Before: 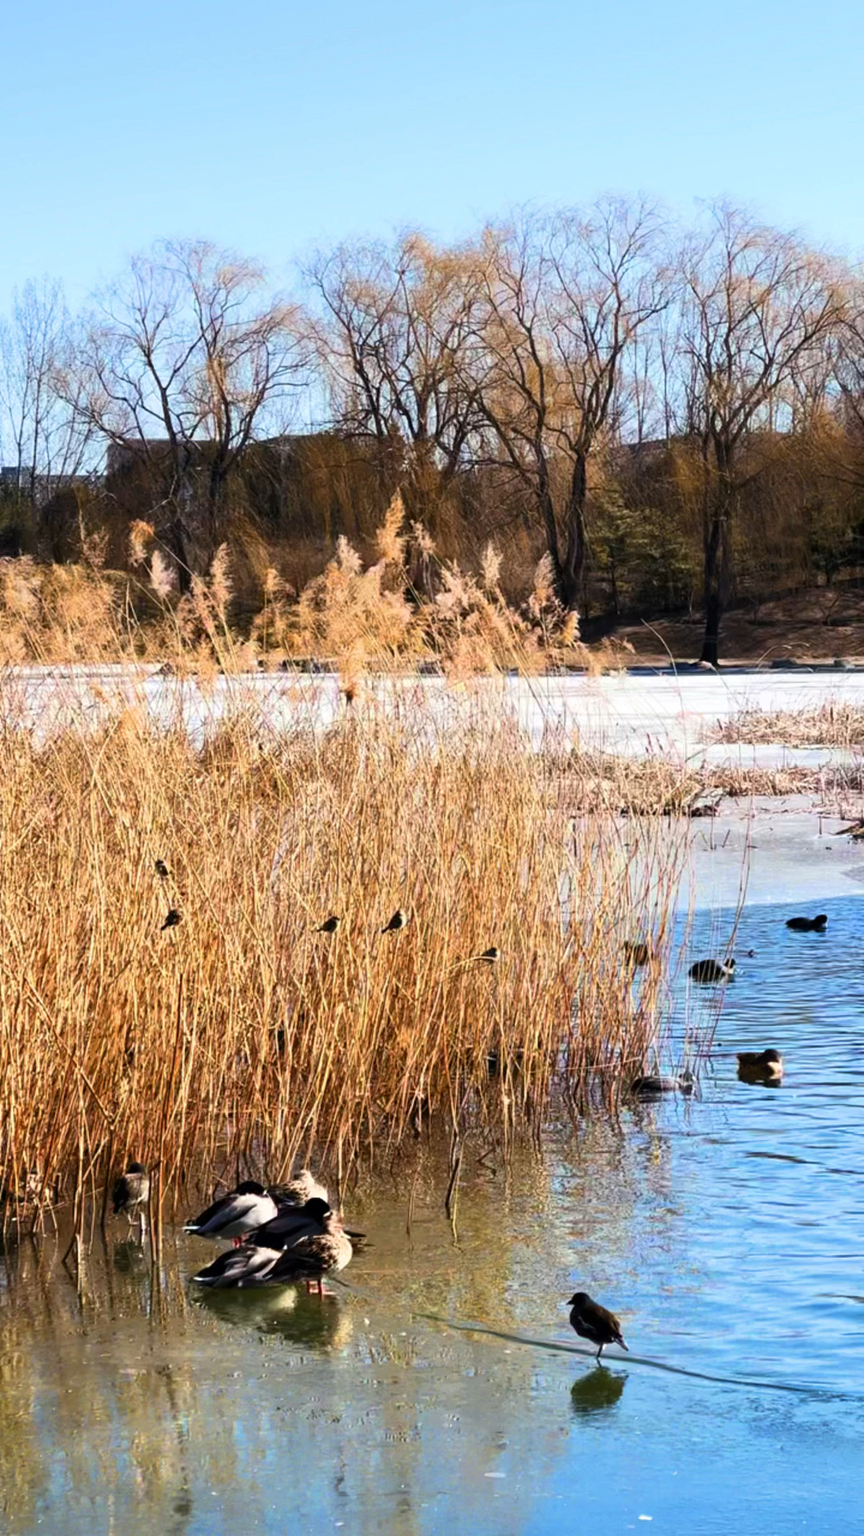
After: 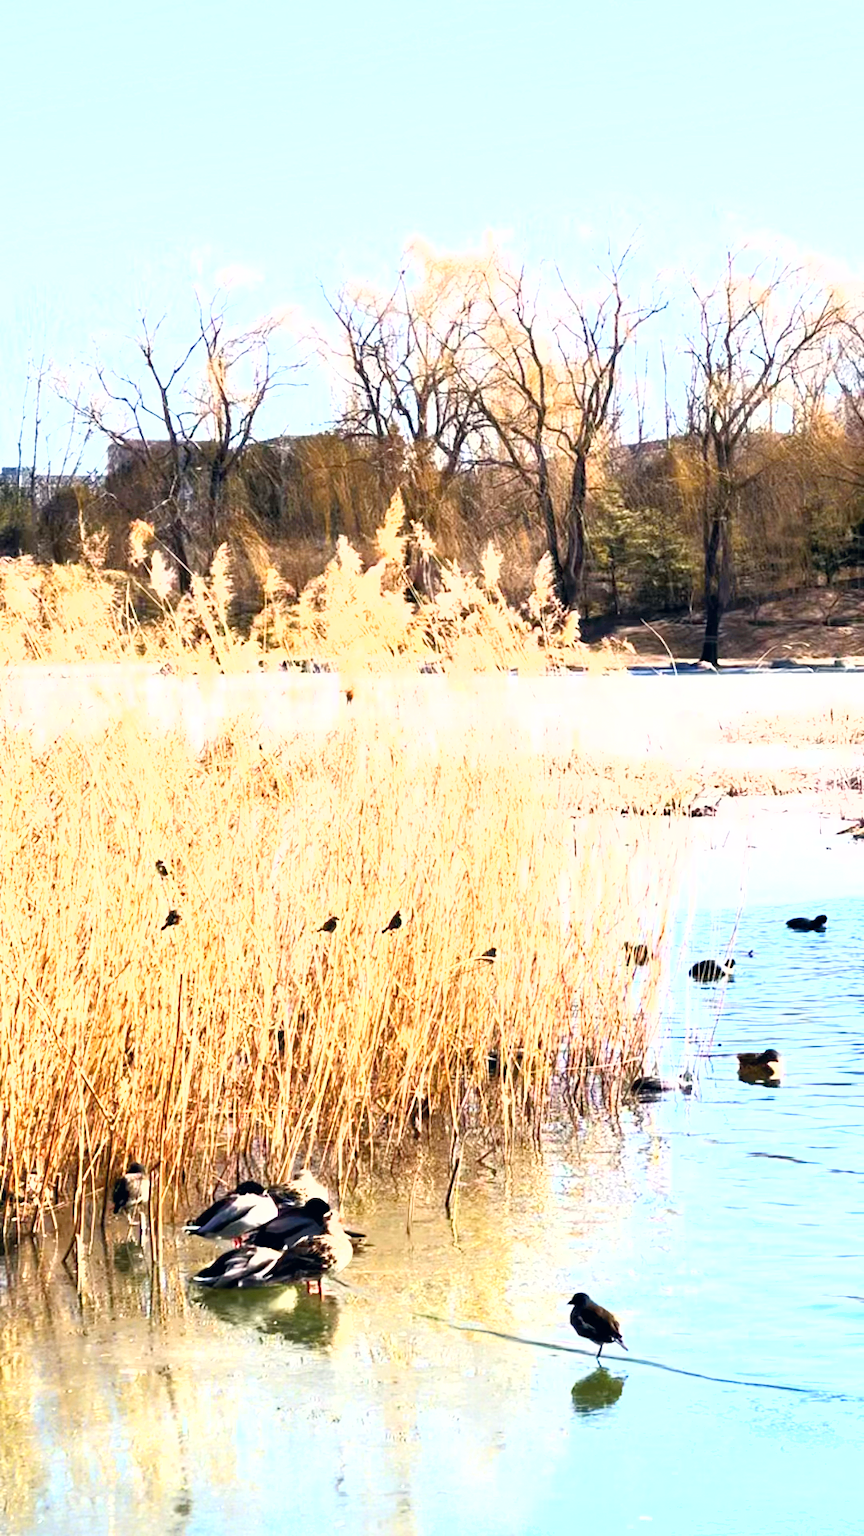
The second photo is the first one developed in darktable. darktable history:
color correction: highlights a* 0.496, highlights b* 2.64, shadows a* -1.27, shadows b* -4.65
exposure: black level correction 0, exposure 1.368 EV, compensate highlight preservation false
shadows and highlights: shadows 0.452, highlights 39.1
